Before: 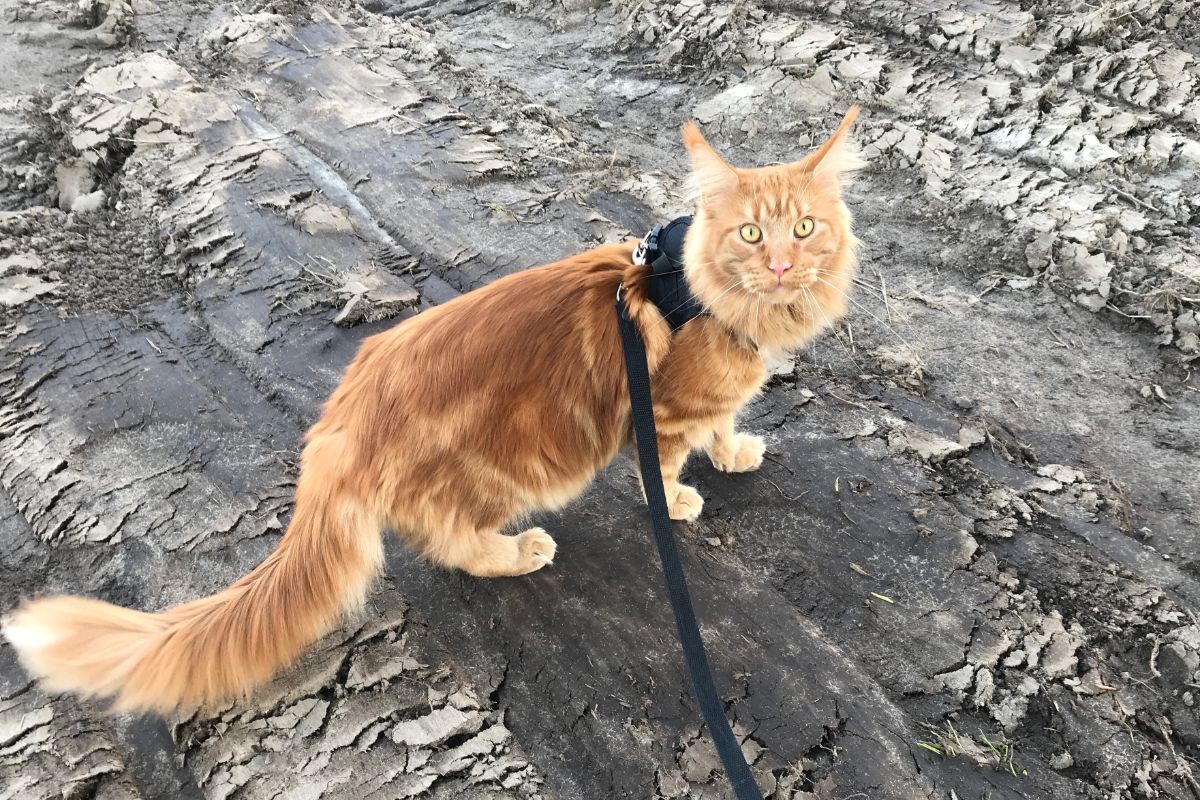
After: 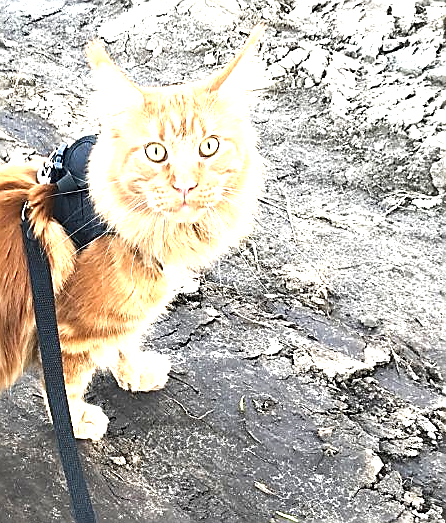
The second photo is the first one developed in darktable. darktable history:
crop and rotate: left 49.629%, top 10.153%, right 13.188%, bottom 24.403%
sharpen: radius 1.413, amount 1.254, threshold 0.669
exposure: black level correction 0, exposure 1.199 EV, compensate highlight preservation false
